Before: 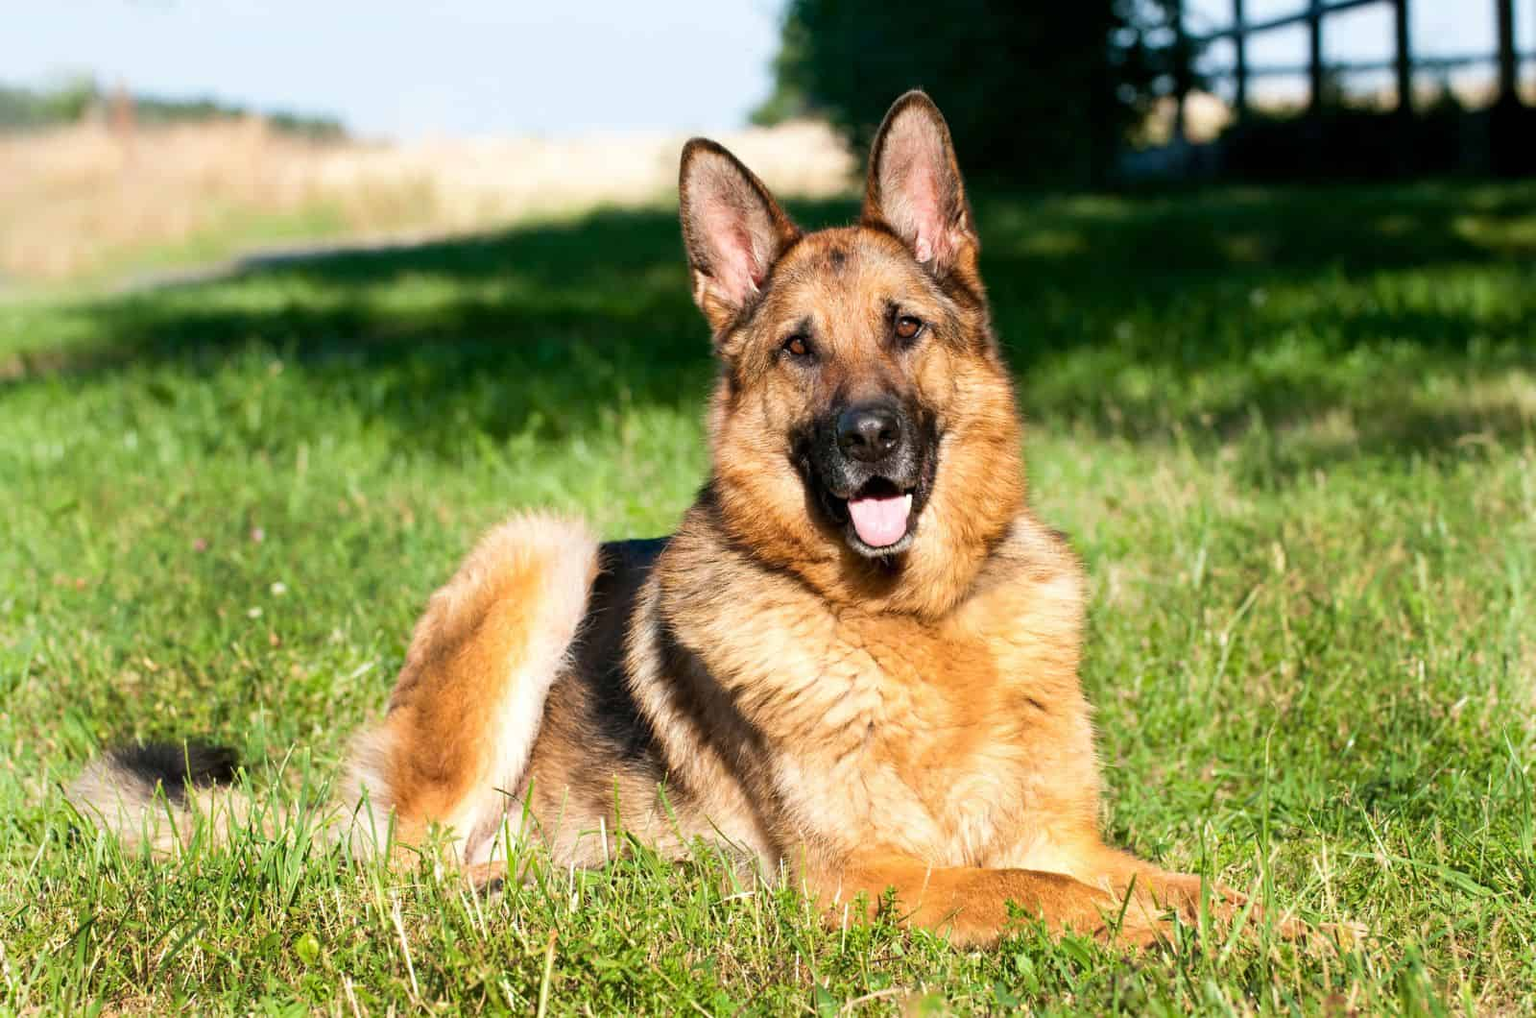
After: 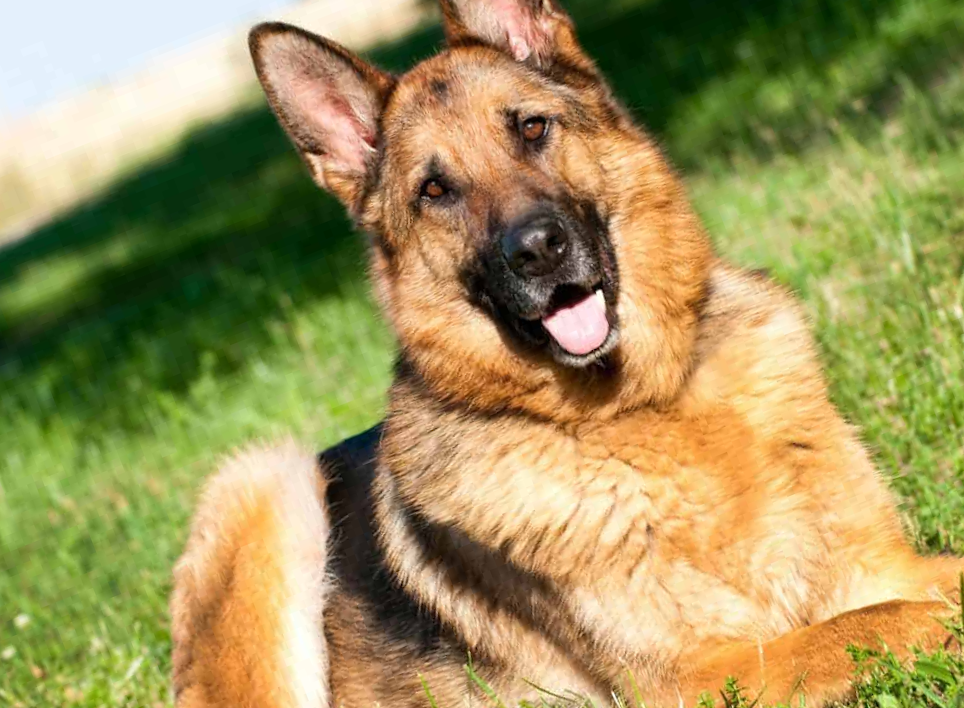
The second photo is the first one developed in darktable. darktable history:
crop and rotate: angle 21.33°, left 6.835%, right 3.882%, bottom 1.084%
